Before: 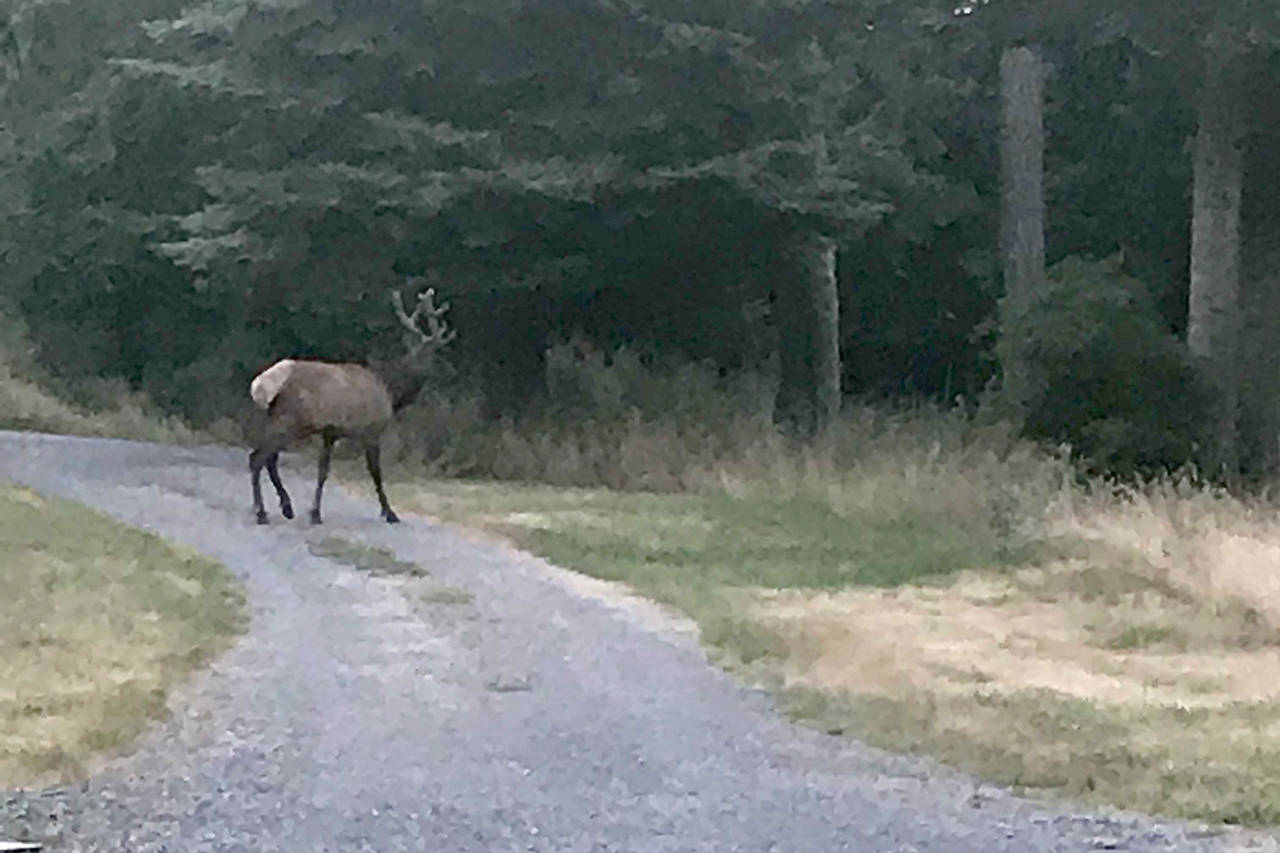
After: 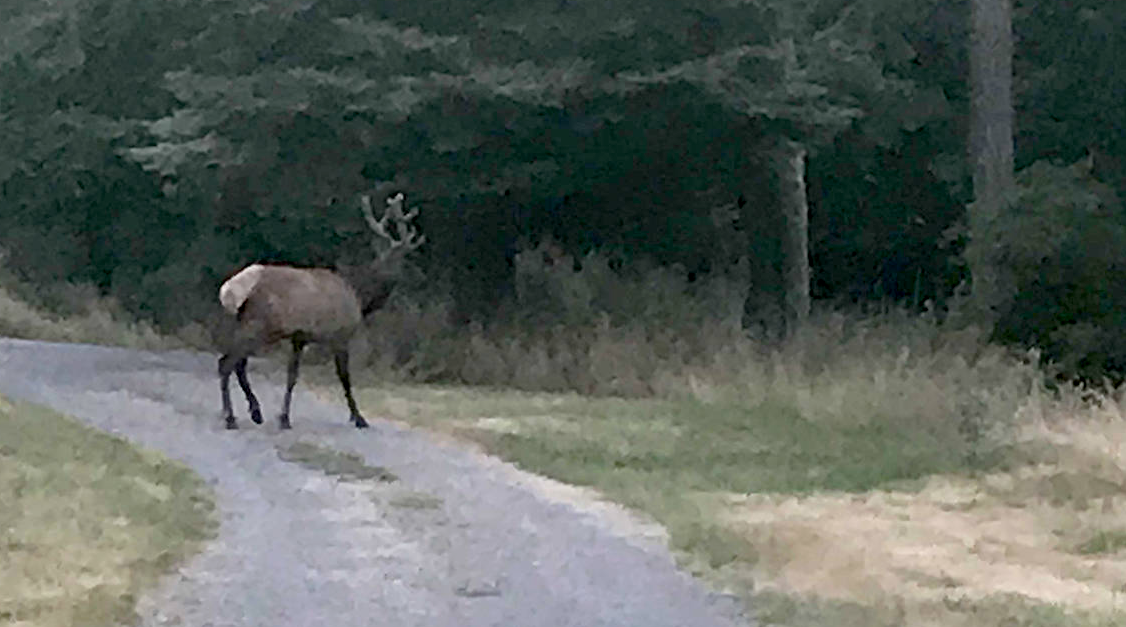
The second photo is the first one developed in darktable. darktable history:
exposure: black level correction 0.009, exposure -0.159 EV, compensate highlight preservation false
crop and rotate: left 2.425%, top 11.305%, right 9.6%, bottom 15.08%
